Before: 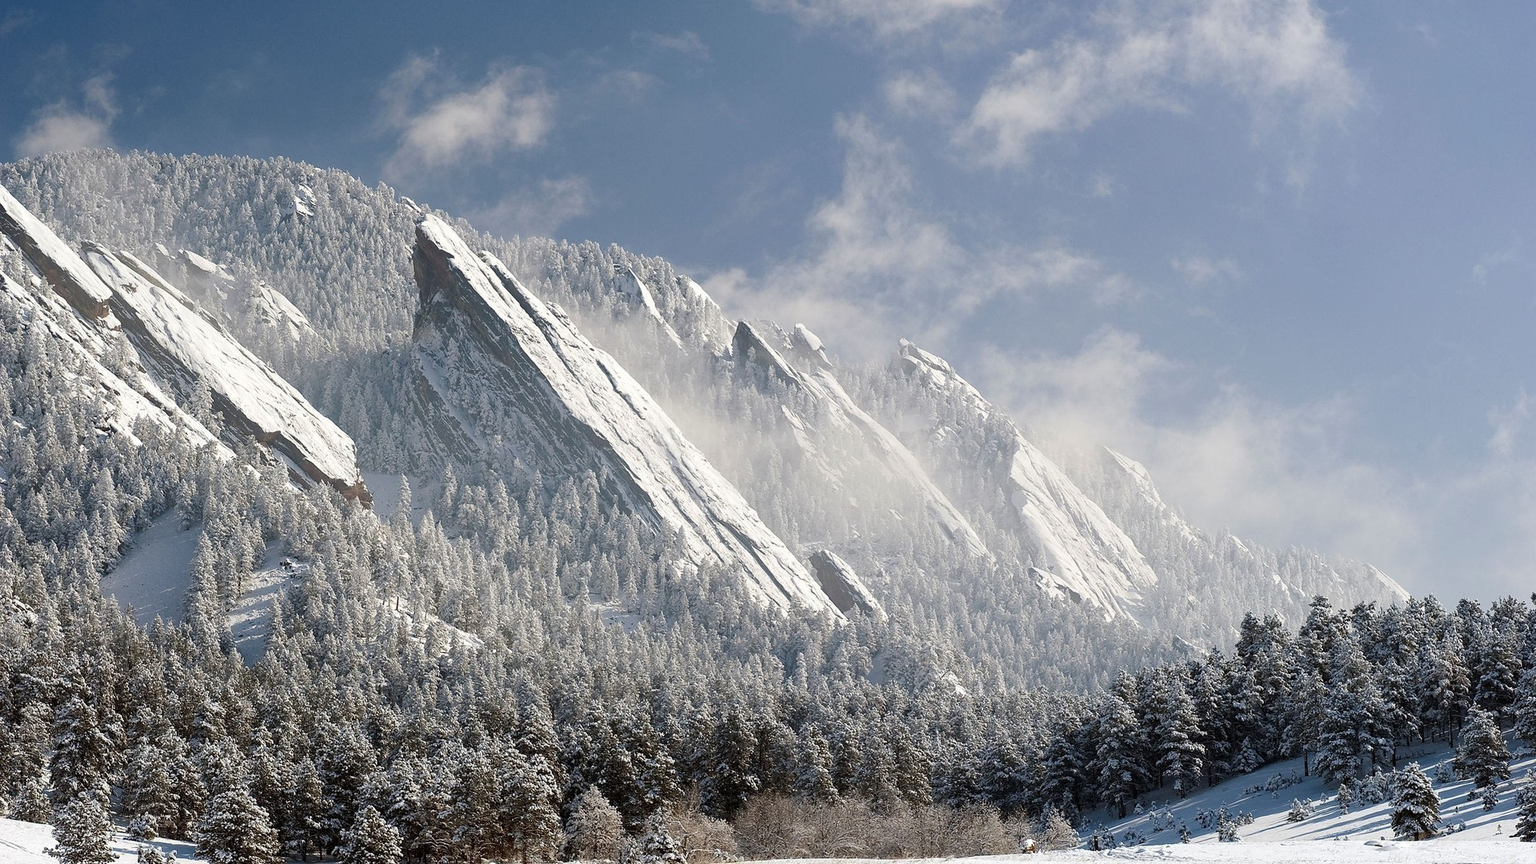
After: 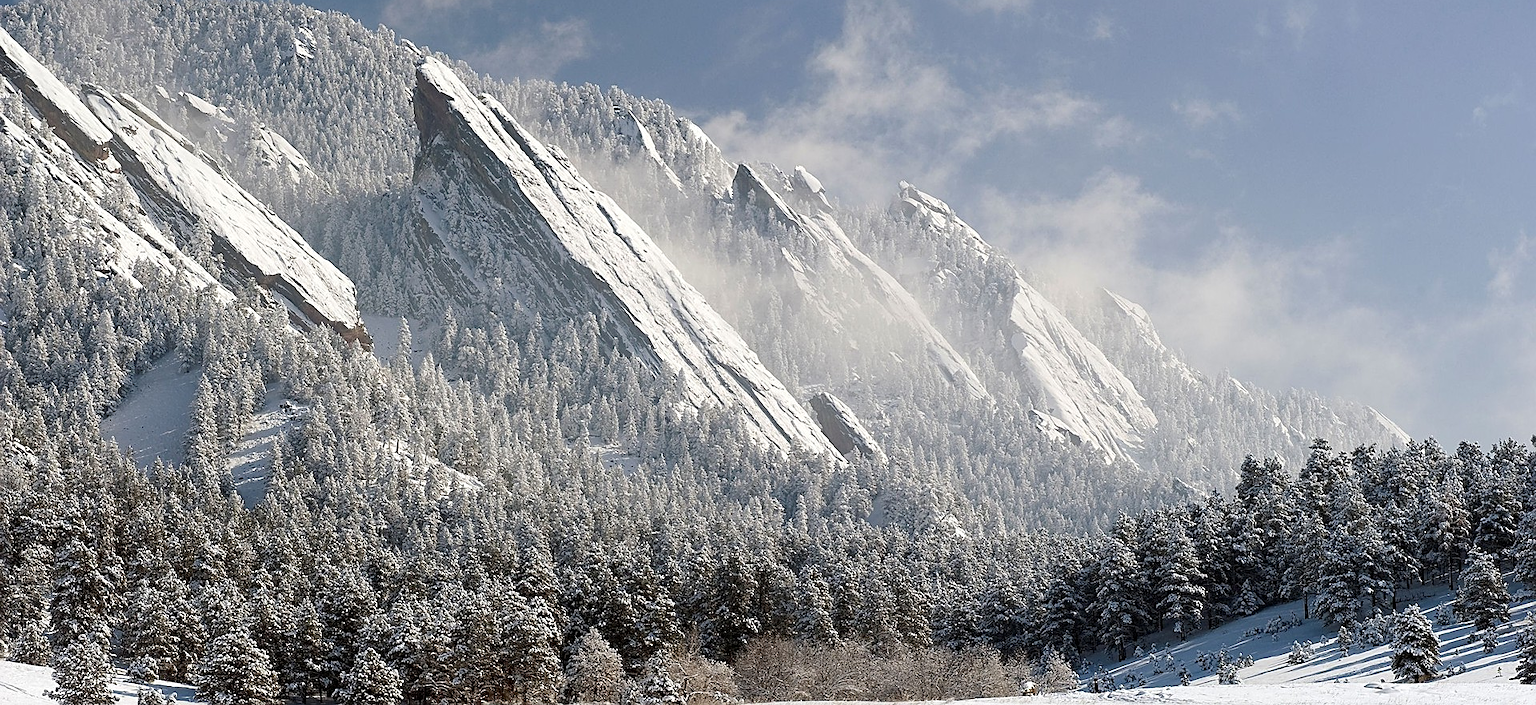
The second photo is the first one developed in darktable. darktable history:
crop and rotate: top 18.307%
sharpen: on, module defaults
